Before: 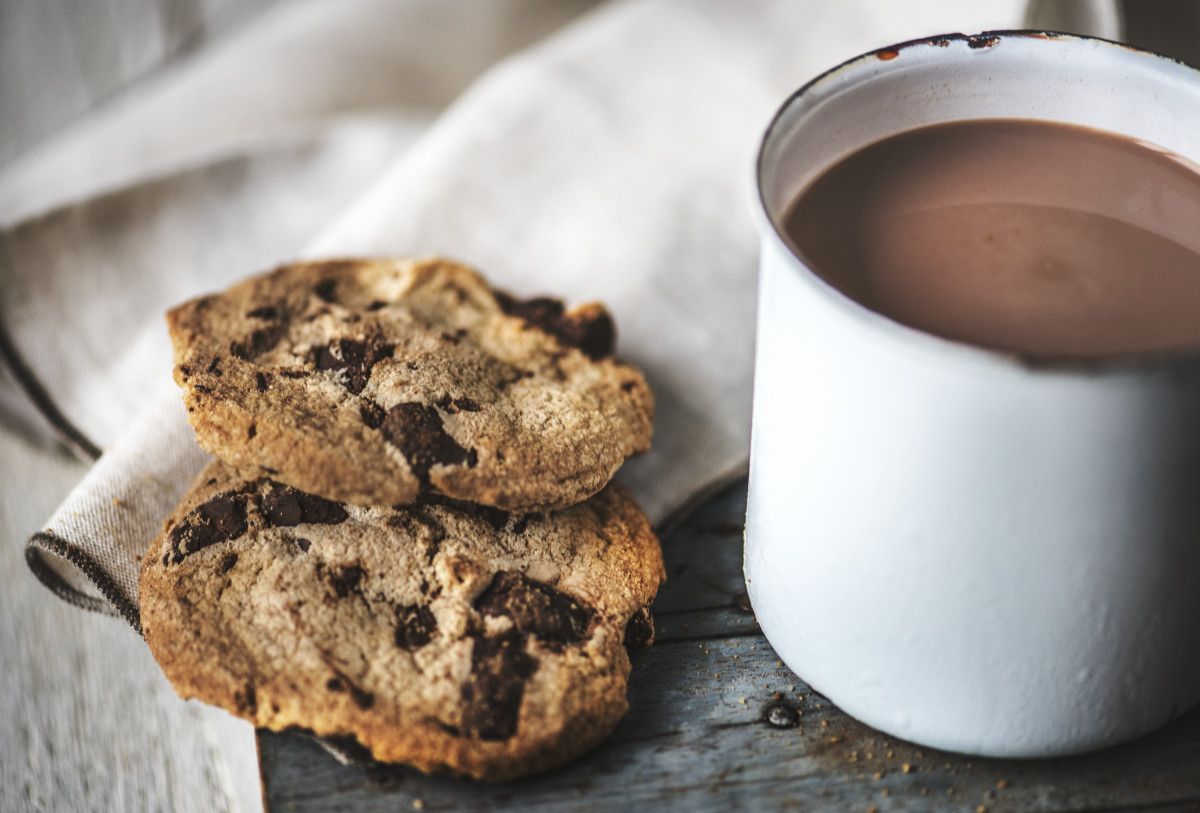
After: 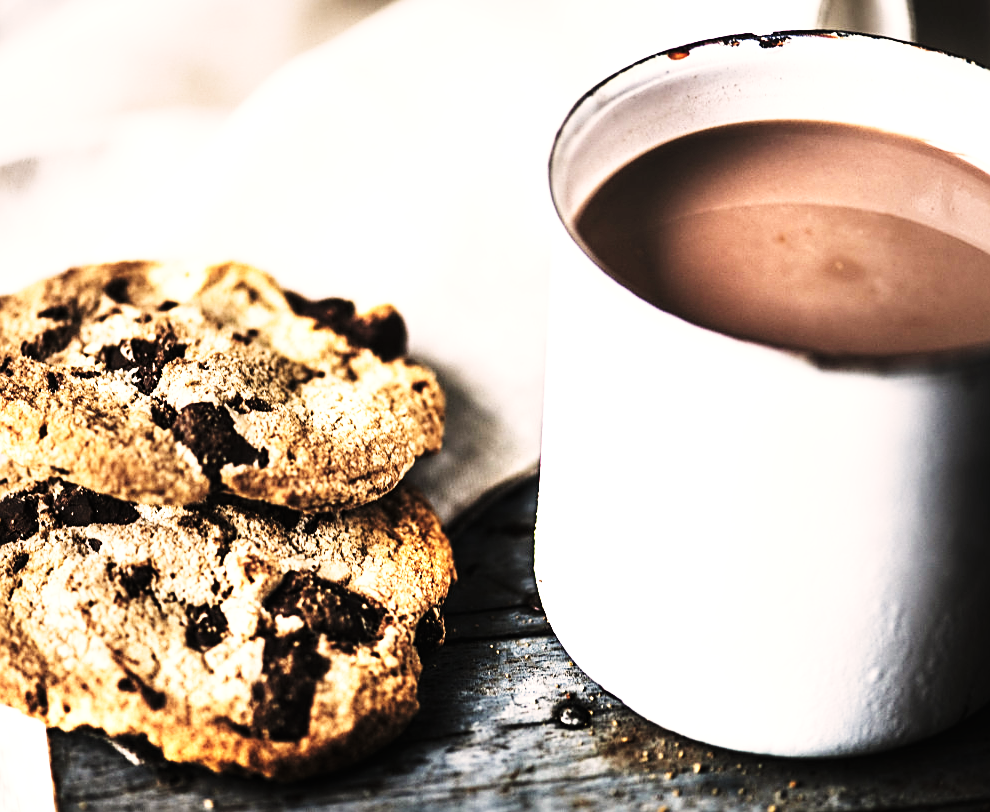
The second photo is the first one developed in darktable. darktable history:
crop: left 17.464%, bottom 0.019%
local contrast: highlights 103%, shadows 101%, detail 119%, midtone range 0.2
exposure: black level correction 0, exposure 0.697 EV, compensate highlight preservation false
contrast brightness saturation: saturation -0.066
tone curve: curves: ch0 [(0, 0) (0.003, 0.001) (0.011, 0.005) (0.025, 0.009) (0.044, 0.014) (0.069, 0.018) (0.1, 0.025) (0.136, 0.029) (0.177, 0.042) (0.224, 0.064) (0.277, 0.107) (0.335, 0.182) (0.399, 0.3) (0.468, 0.462) (0.543, 0.639) (0.623, 0.802) (0.709, 0.916) (0.801, 0.963) (0.898, 0.988) (1, 1)], preserve colors none
color correction: highlights a* 5.58, highlights b* 5.22, saturation 0.683
sharpen: on, module defaults
